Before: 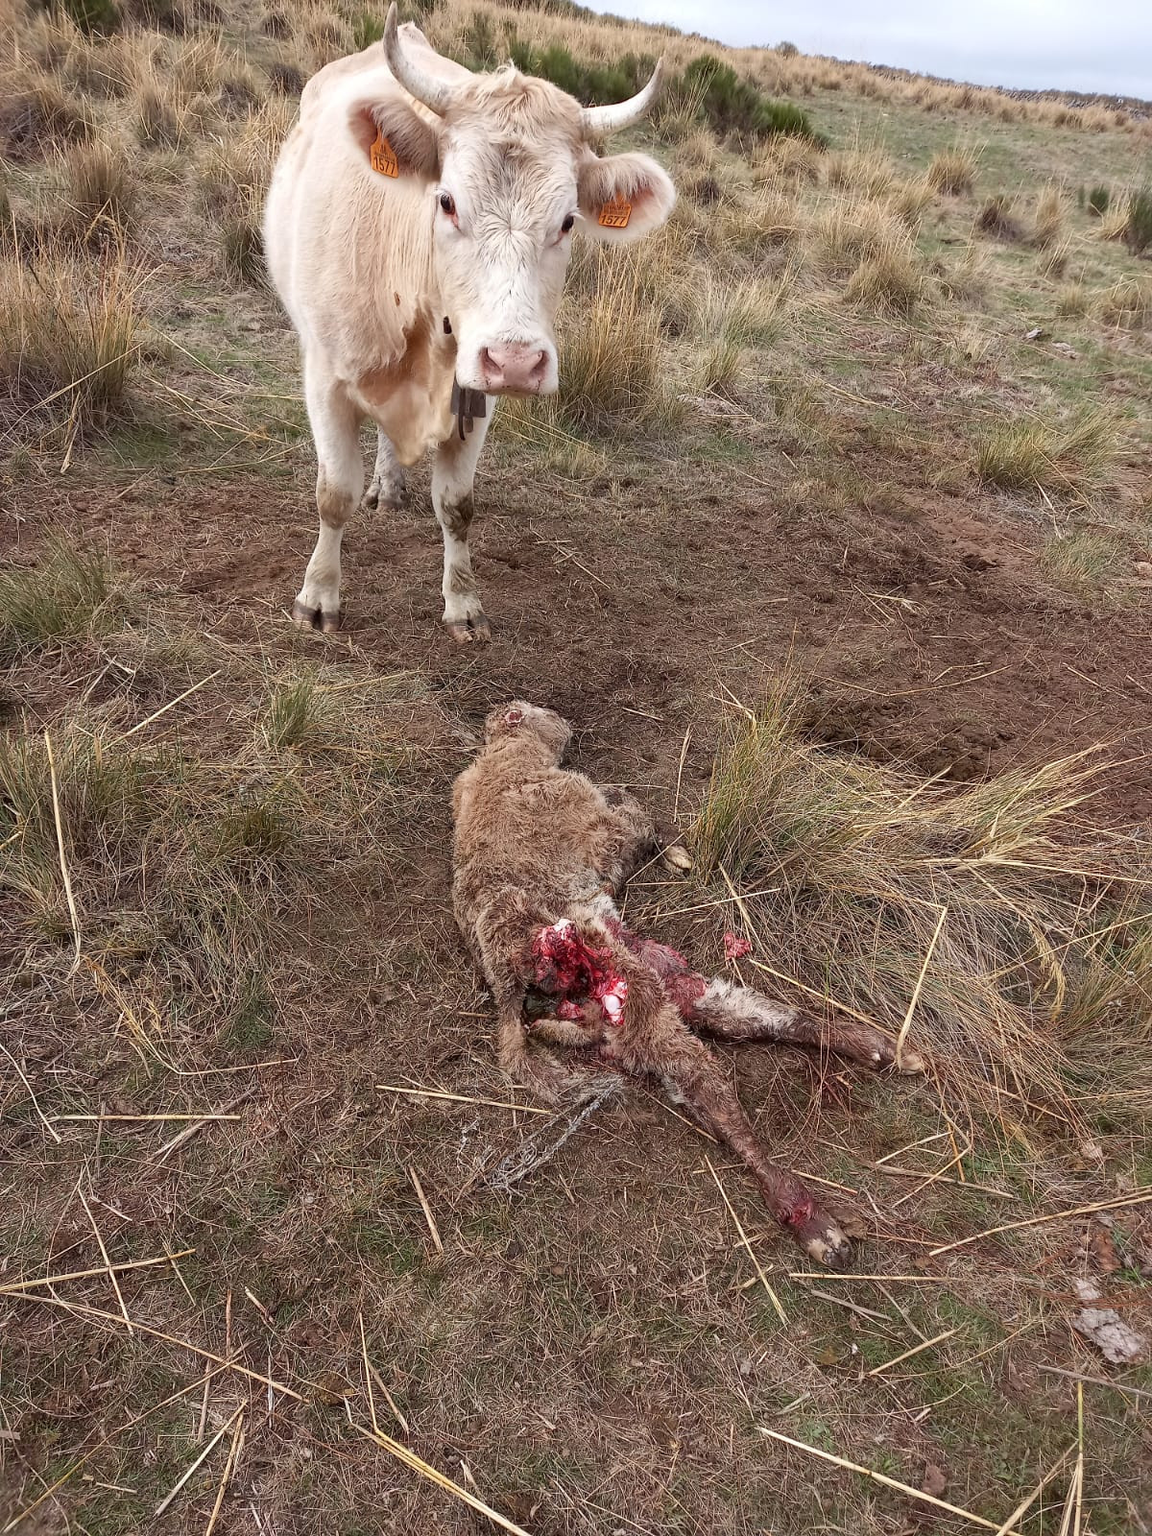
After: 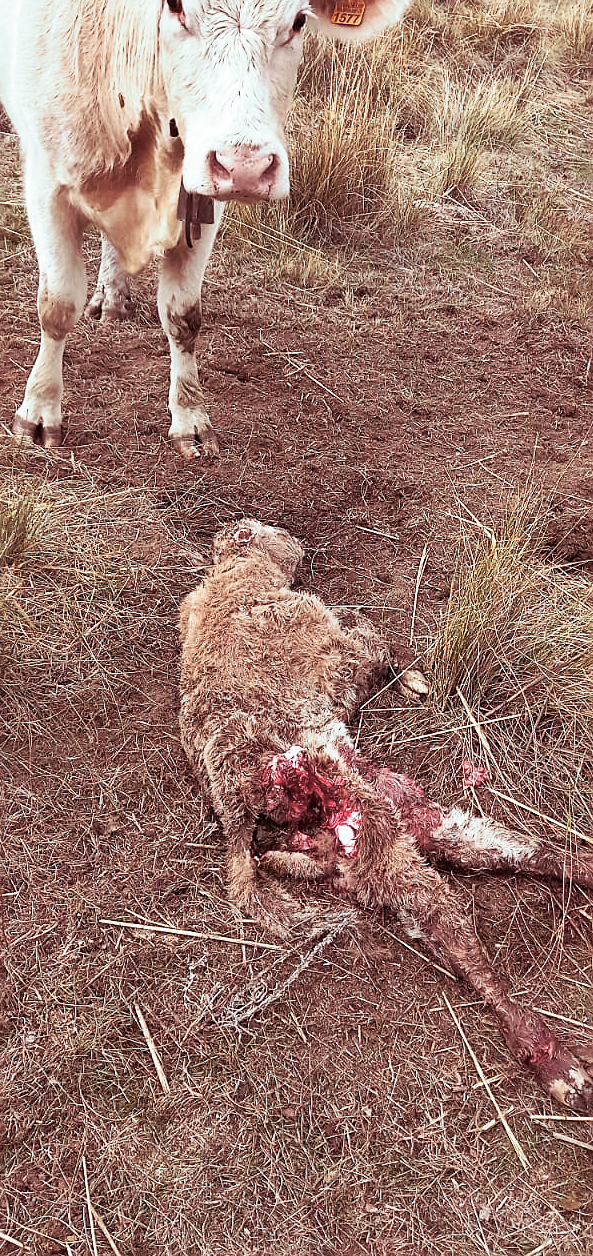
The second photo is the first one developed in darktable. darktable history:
shadows and highlights: low approximation 0.01, soften with gaussian
color balance: mode lift, gamma, gain (sRGB)
crop and rotate: angle 0.02°, left 24.353%, top 13.219%, right 26.156%, bottom 8.224%
sharpen: on, module defaults
base curve: curves: ch0 [(0, 0) (0.579, 0.807) (1, 1)], preserve colors none
split-toning: highlights › hue 180°
